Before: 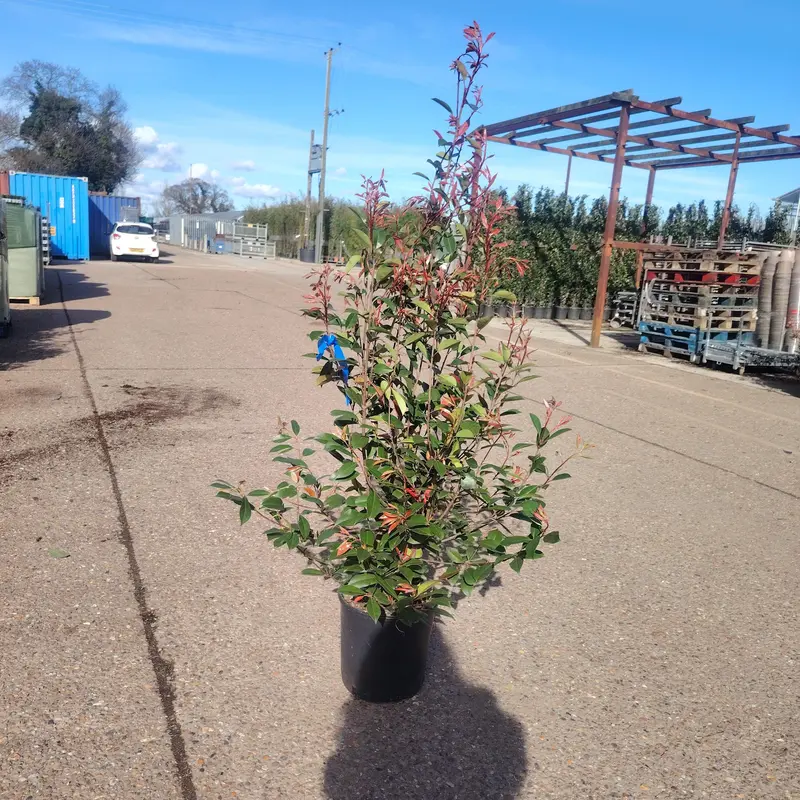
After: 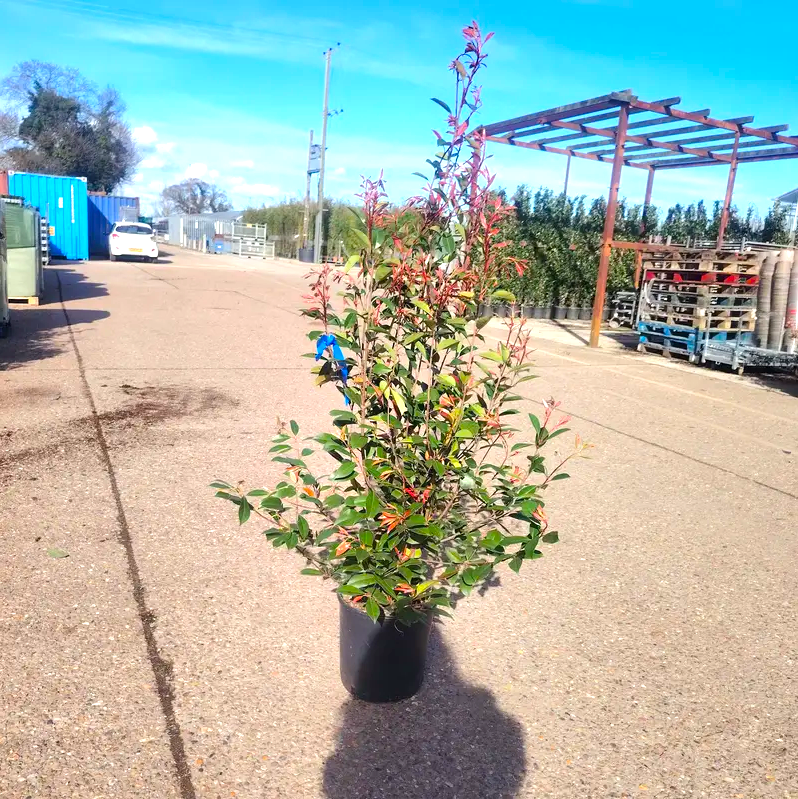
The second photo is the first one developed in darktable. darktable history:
color balance rgb: perceptual saturation grading › global saturation 30%, global vibrance 10%
crop and rotate: left 0.126%
exposure: exposure 0.669 EV, compensate highlight preservation false
